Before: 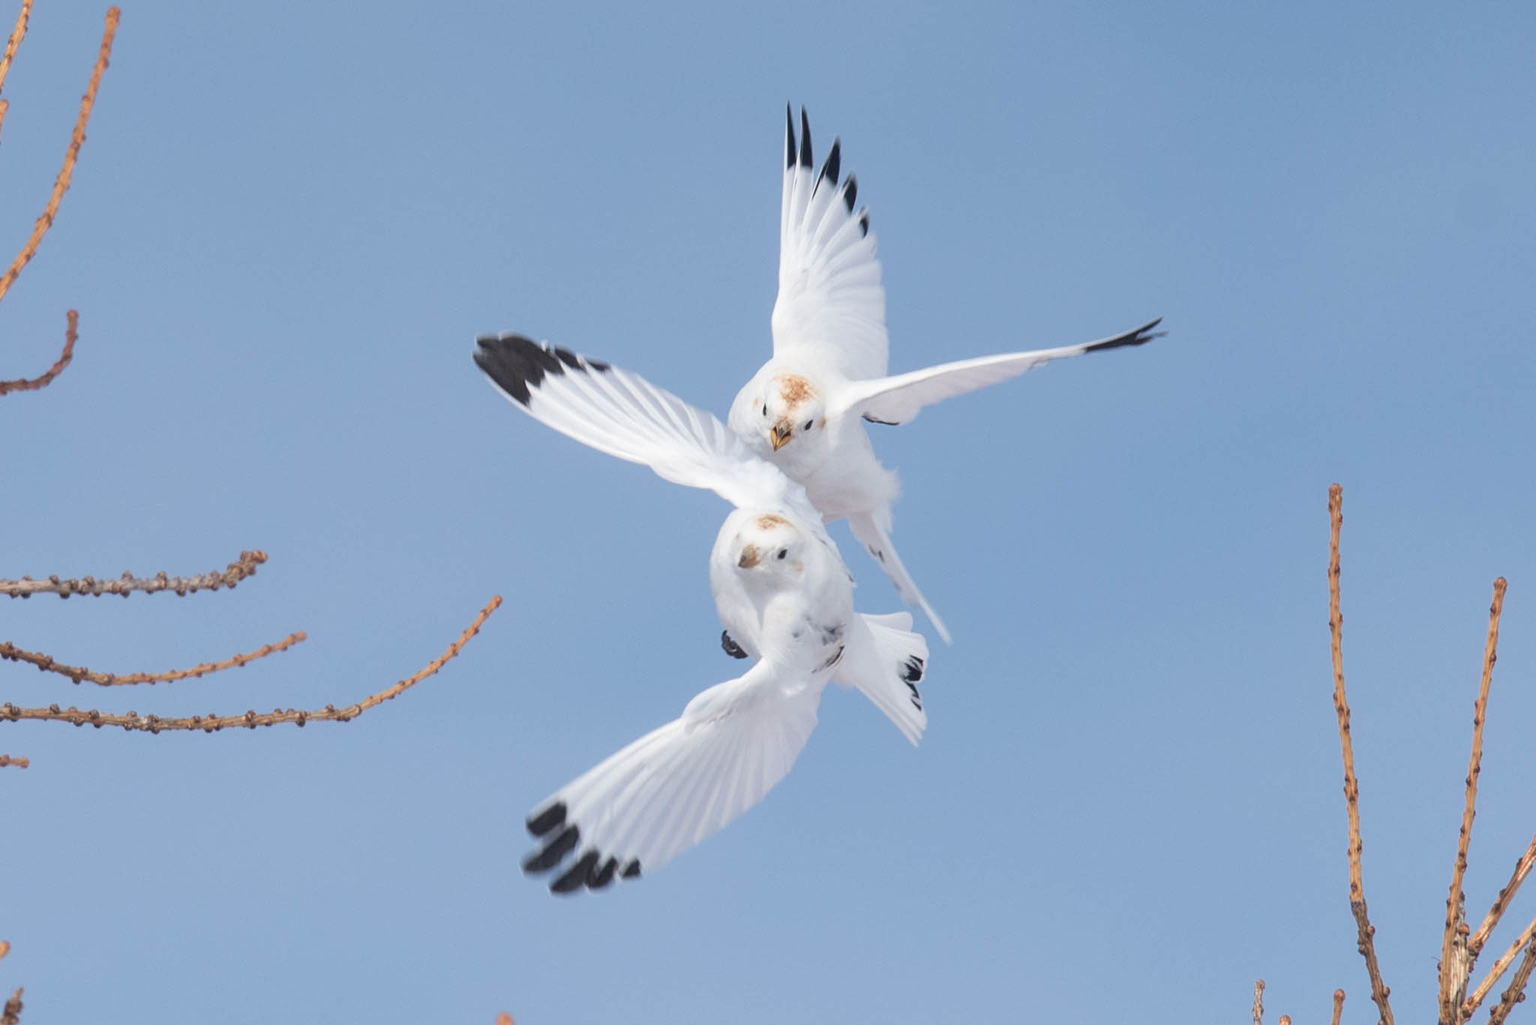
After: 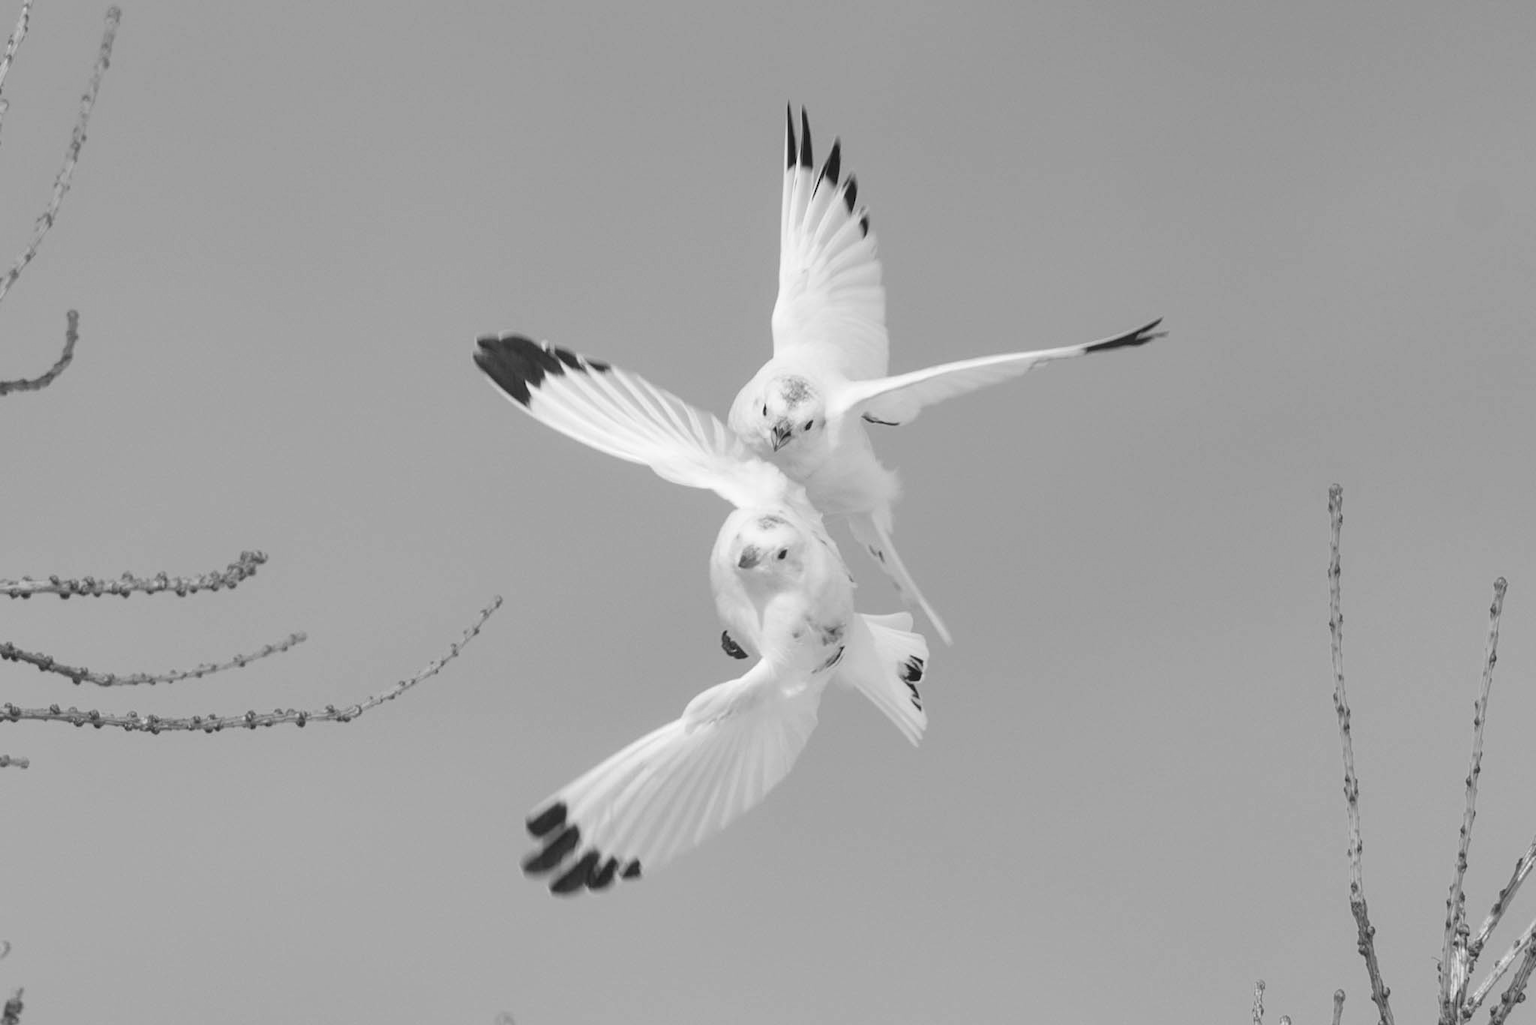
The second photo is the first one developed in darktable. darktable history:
color balance rgb: shadows lift › hue 87.51°, highlights gain › chroma 1.62%, highlights gain › hue 55.1°, global offset › chroma 0.06%, global offset › hue 253.66°, linear chroma grading › global chroma 0.5%
monochrome: a 2.21, b -1.33, size 2.2
